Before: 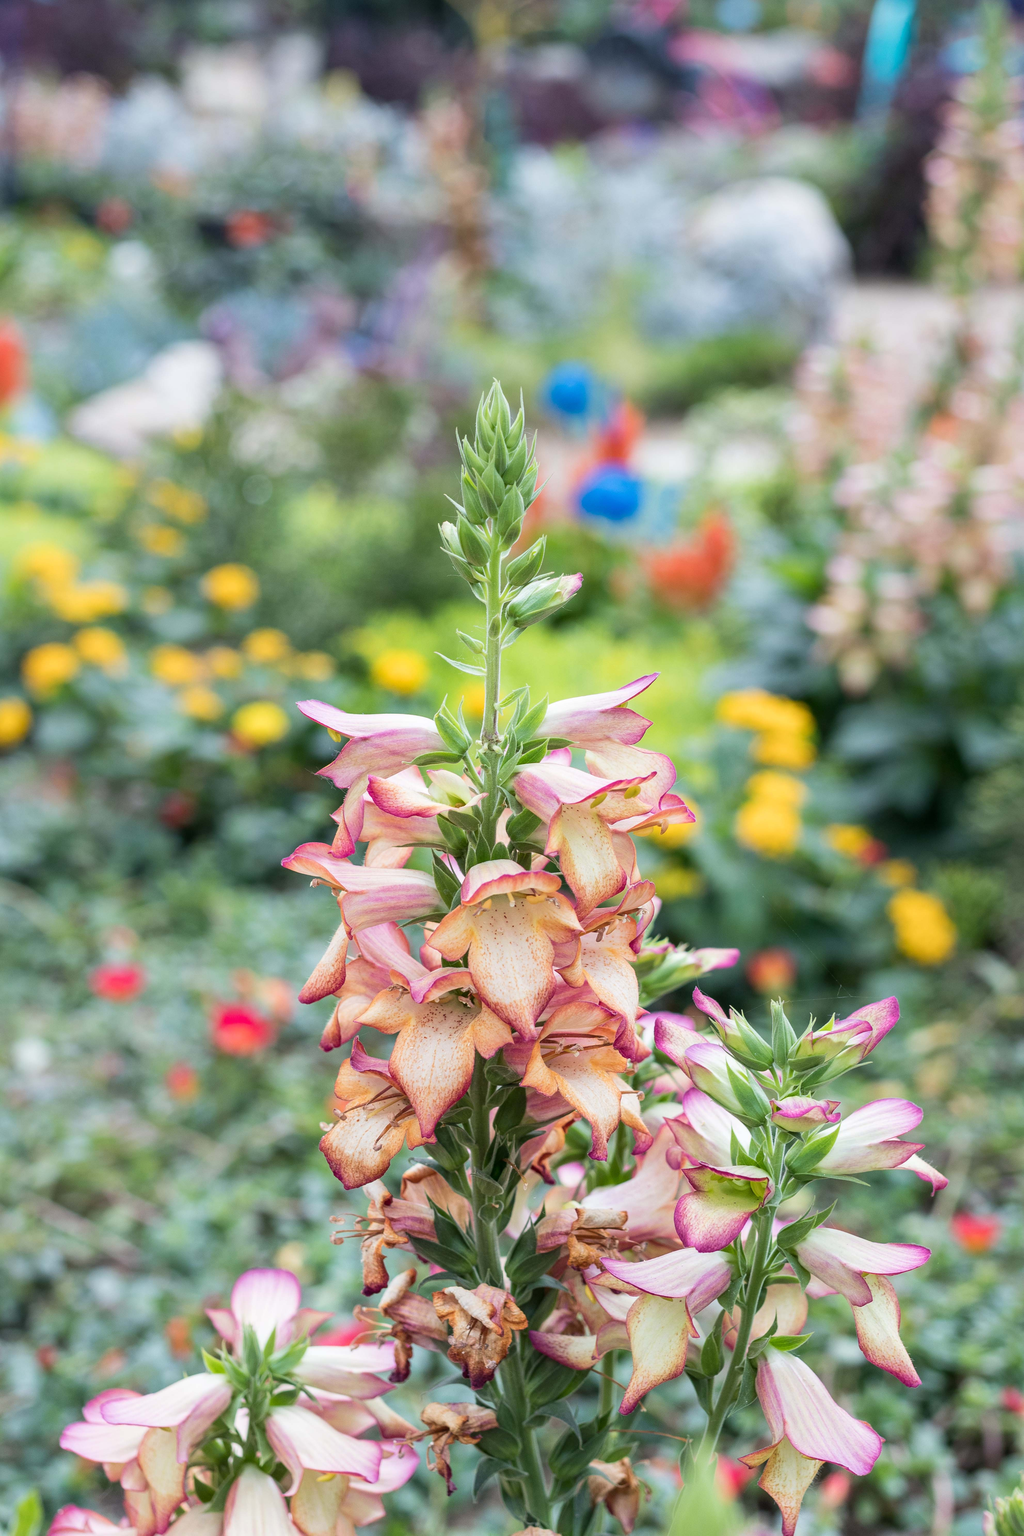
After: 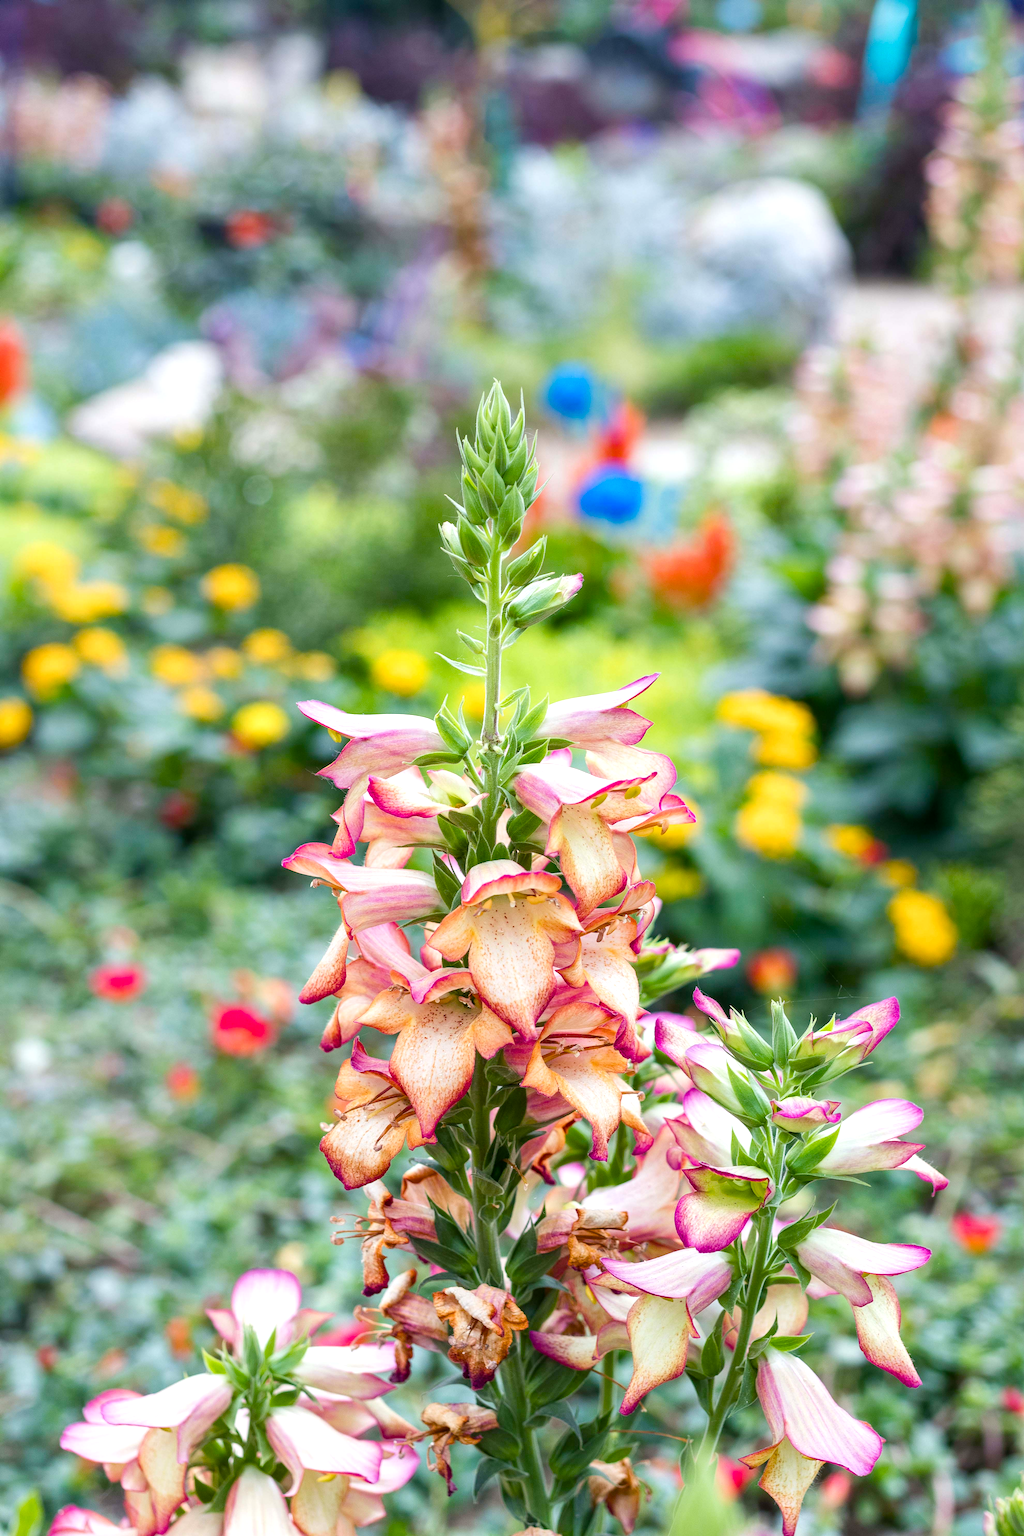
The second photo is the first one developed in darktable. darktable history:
color balance rgb: perceptual saturation grading › global saturation 23.311%, perceptual saturation grading › highlights -23.533%, perceptual saturation grading › mid-tones 24.584%, perceptual saturation grading › shadows 39.365%, perceptual brilliance grading › highlights 8.58%, perceptual brilliance grading › mid-tones 3.86%, perceptual brilliance grading › shadows 1.957%
